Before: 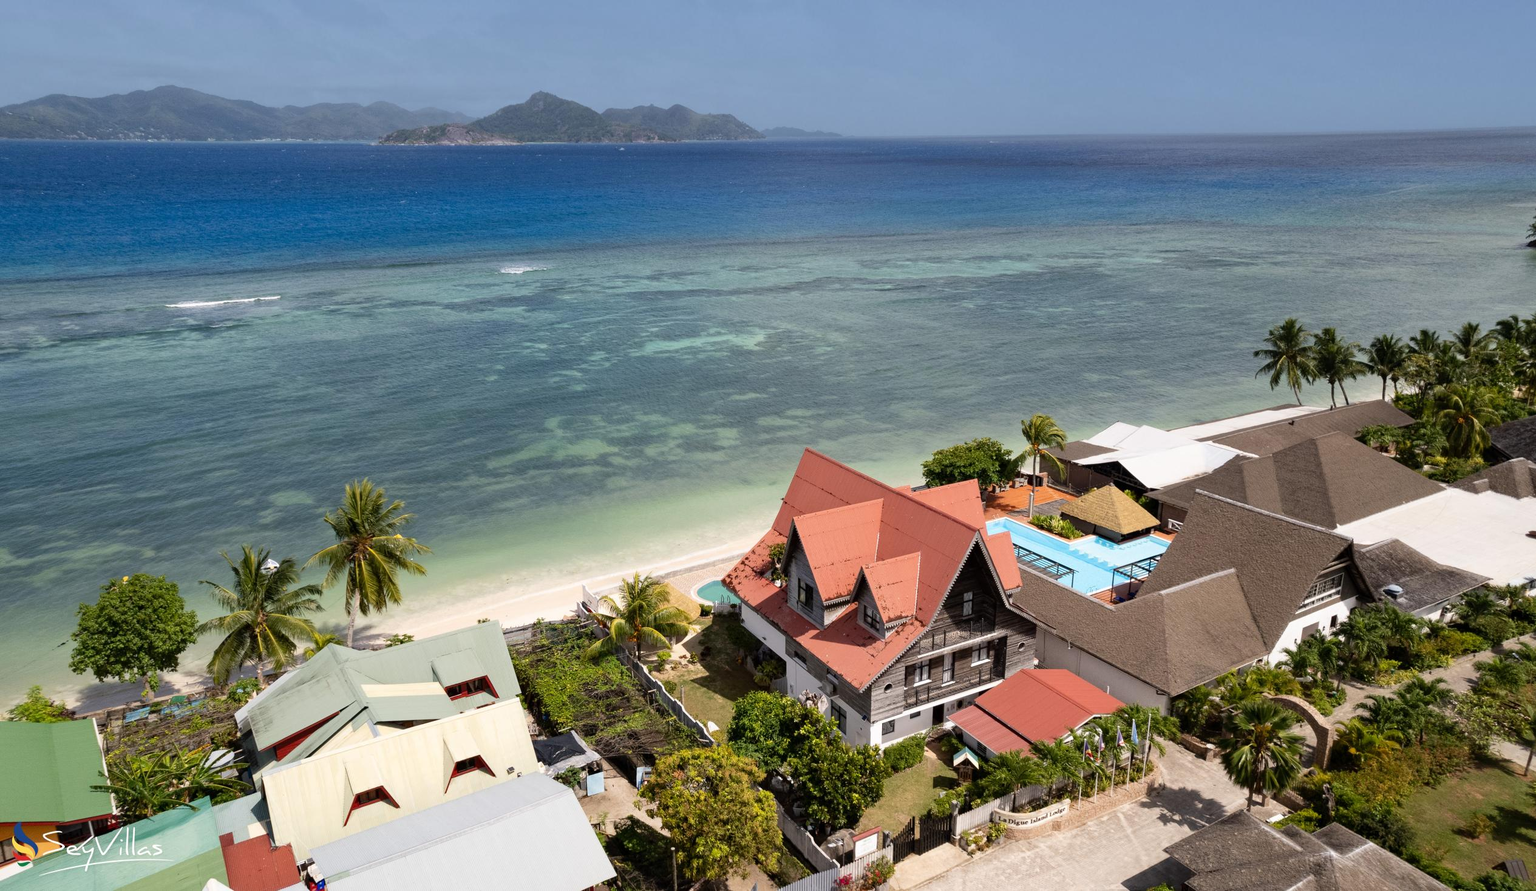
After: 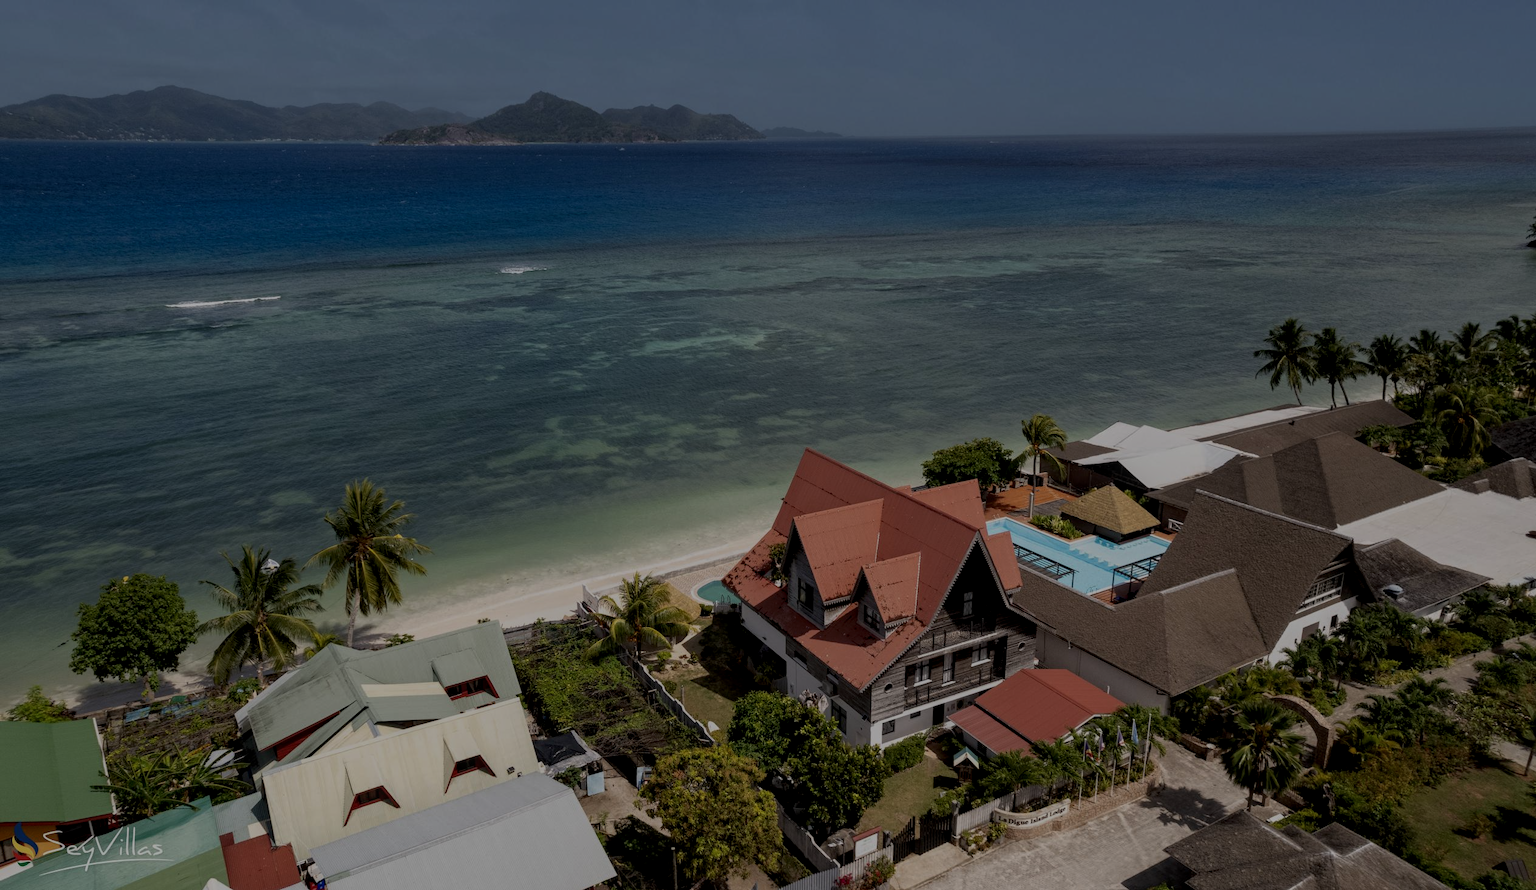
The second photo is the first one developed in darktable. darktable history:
tone equalizer: -8 EV -1.98 EV, -7 EV -1.99 EV, -6 EV -1.97 EV, -5 EV -1.98 EV, -4 EV -2 EV, -3 EV -1.98 EV, -2 EV -2 EV, -1 EV -1.62 EV, +0 EV -1.99 EV, edges refinement/feathering 500, mask exposure compensation -1.57 EV, preserve details no
exposure: compensate highlight preservation false
local contrast: on, module defaults
